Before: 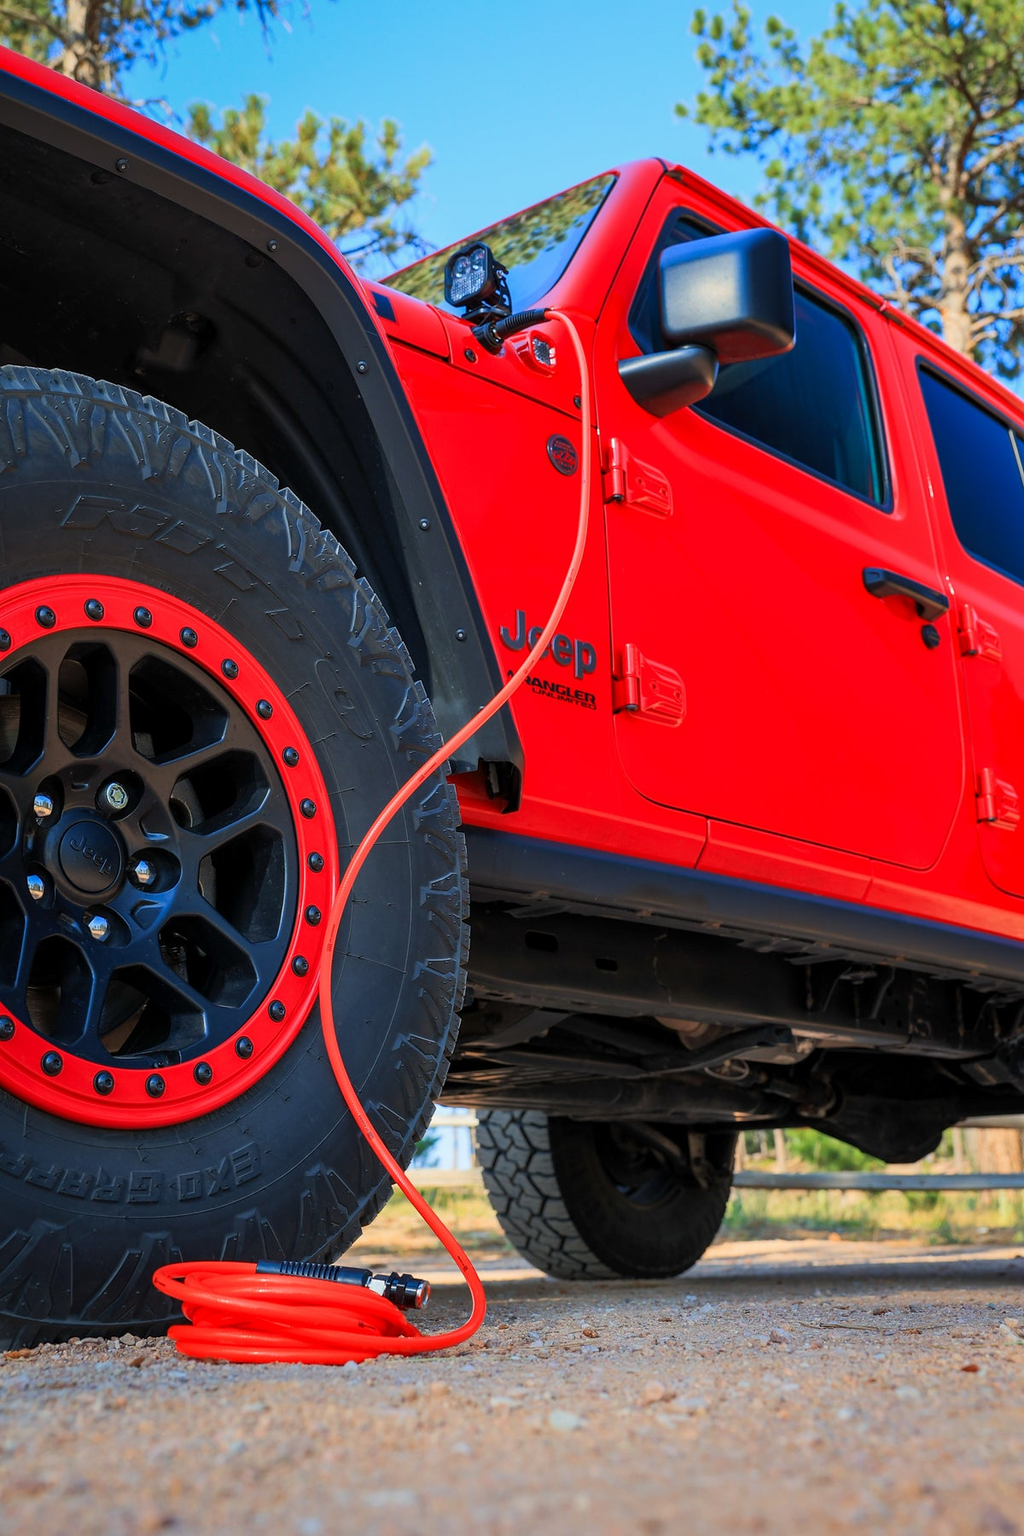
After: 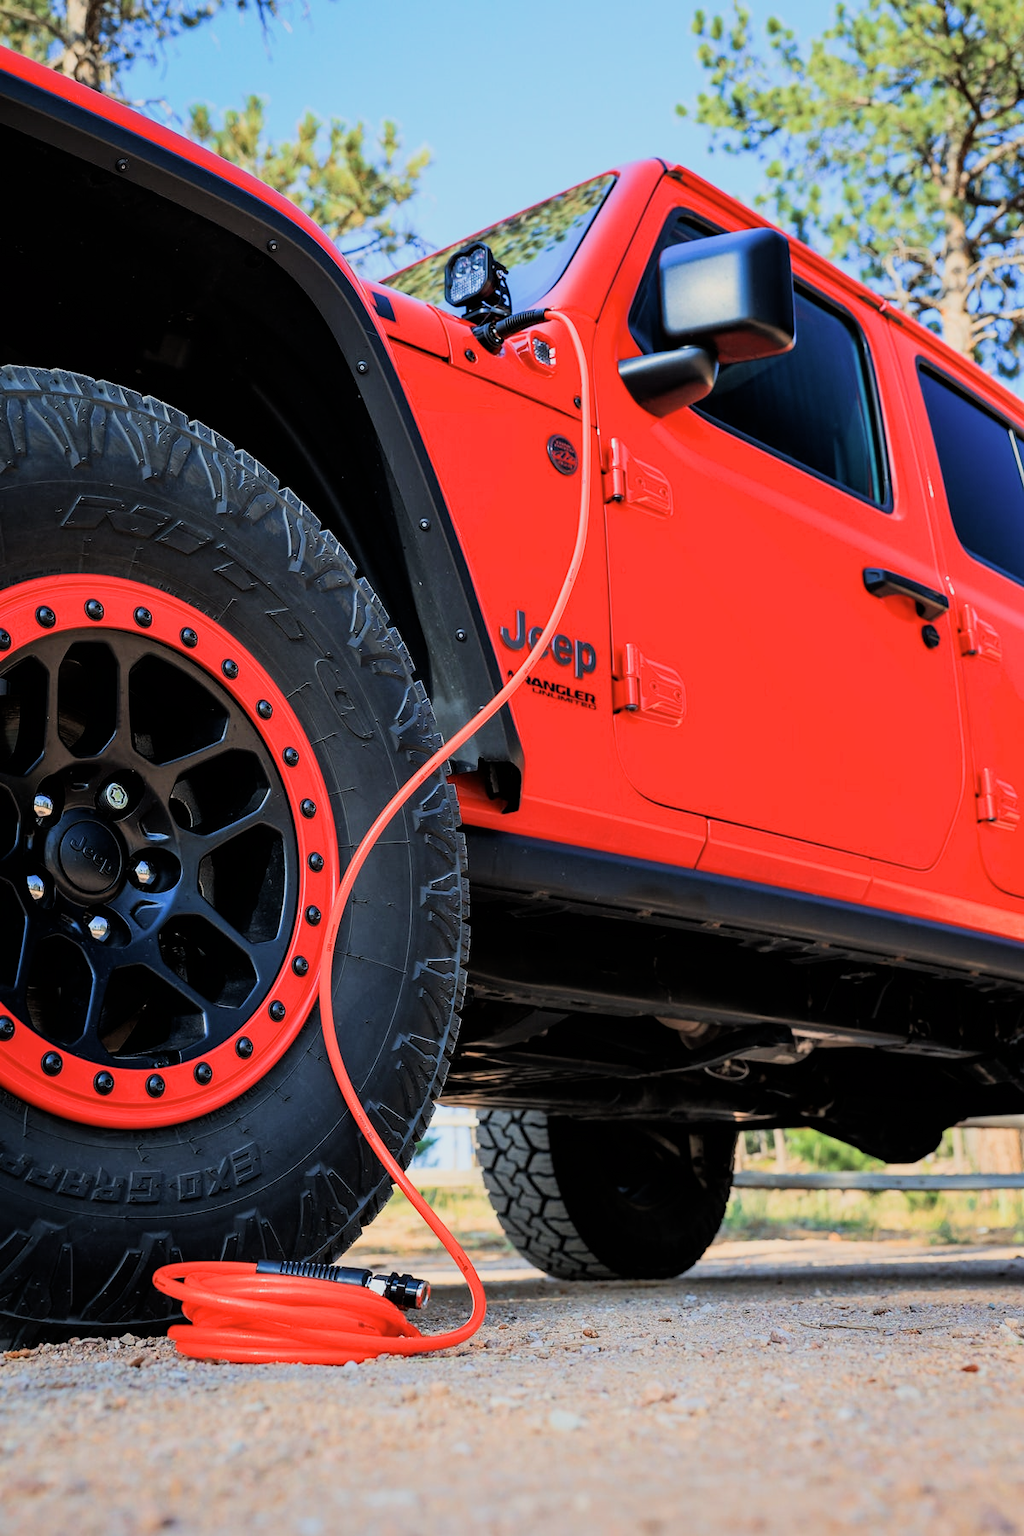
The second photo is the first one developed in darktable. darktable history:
filmic rgb: black relative exposure -5 EV, hardness 2.88, contrast 1.4, highlights saturation mix -30%
color balance: contrast -15%
exposure: exposure 0.515 EV, compensate highlight preservation false
